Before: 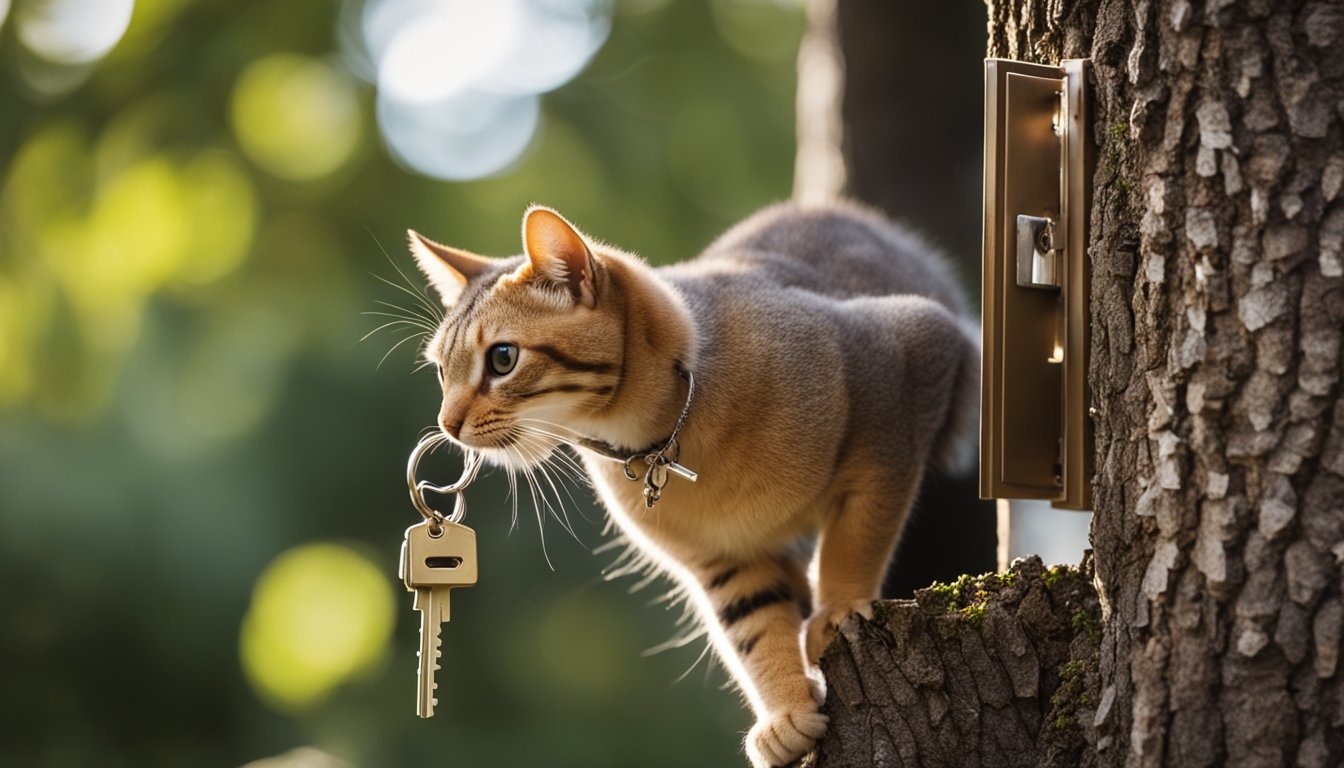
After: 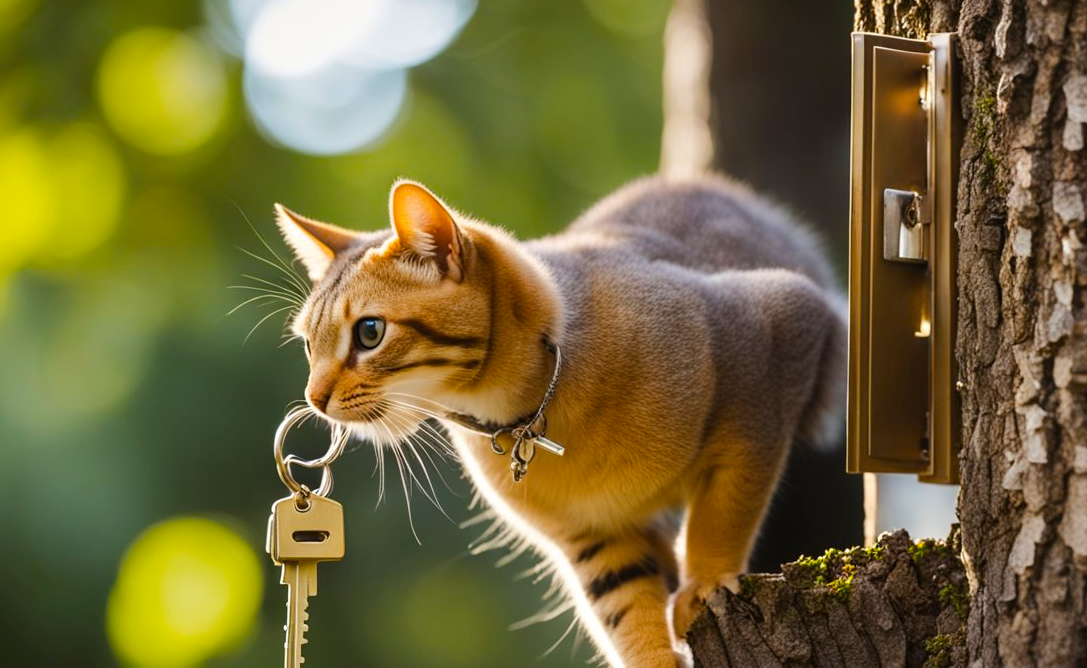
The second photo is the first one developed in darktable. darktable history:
crop: left 9.929%, top 3.475%, right 9.188%, bottom 9.529%
exposure: compensate highlight preservation false
color balance rgb: perceptual saturation grading › global saturation 25%, perceptual brilliance grading › mid-tones 10%, perceptual brilliance grading › shadows 15%, global vibrance 20%
